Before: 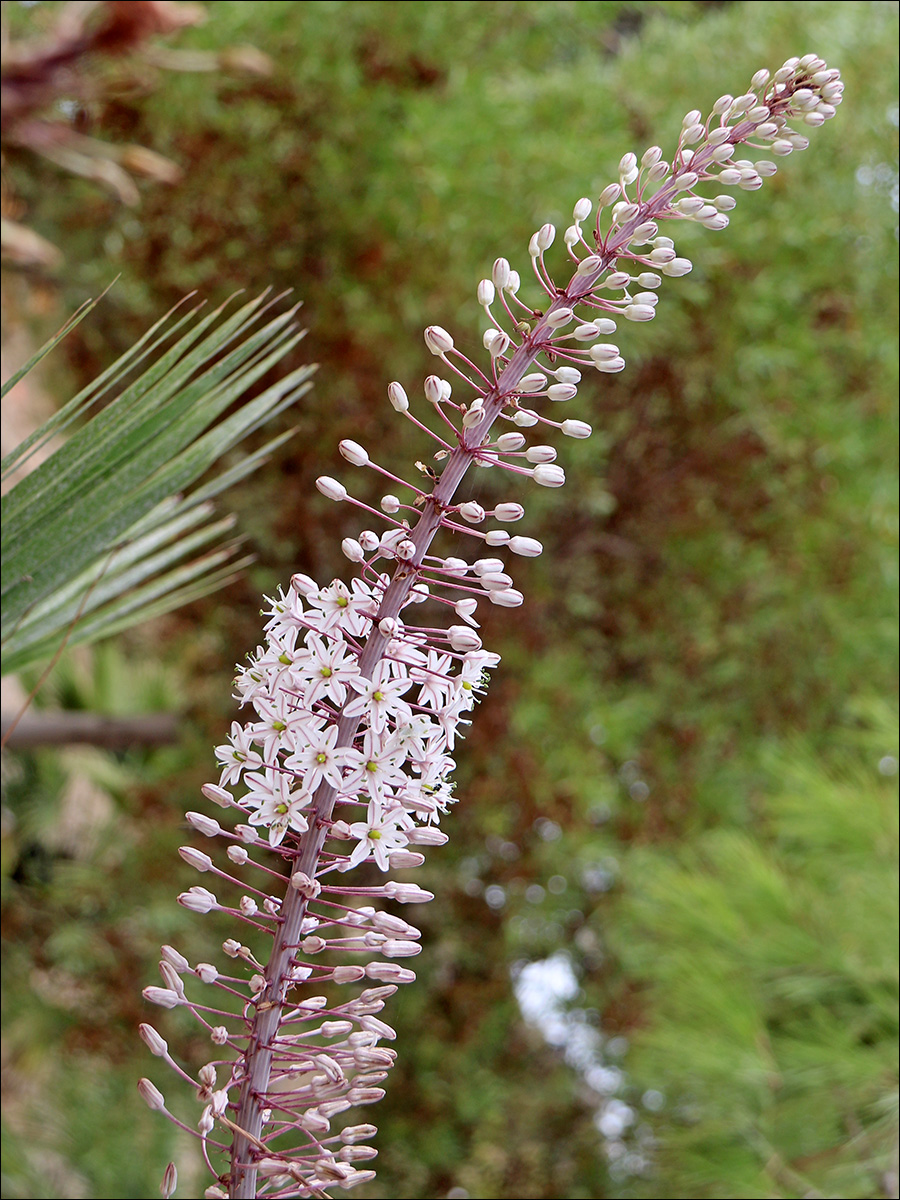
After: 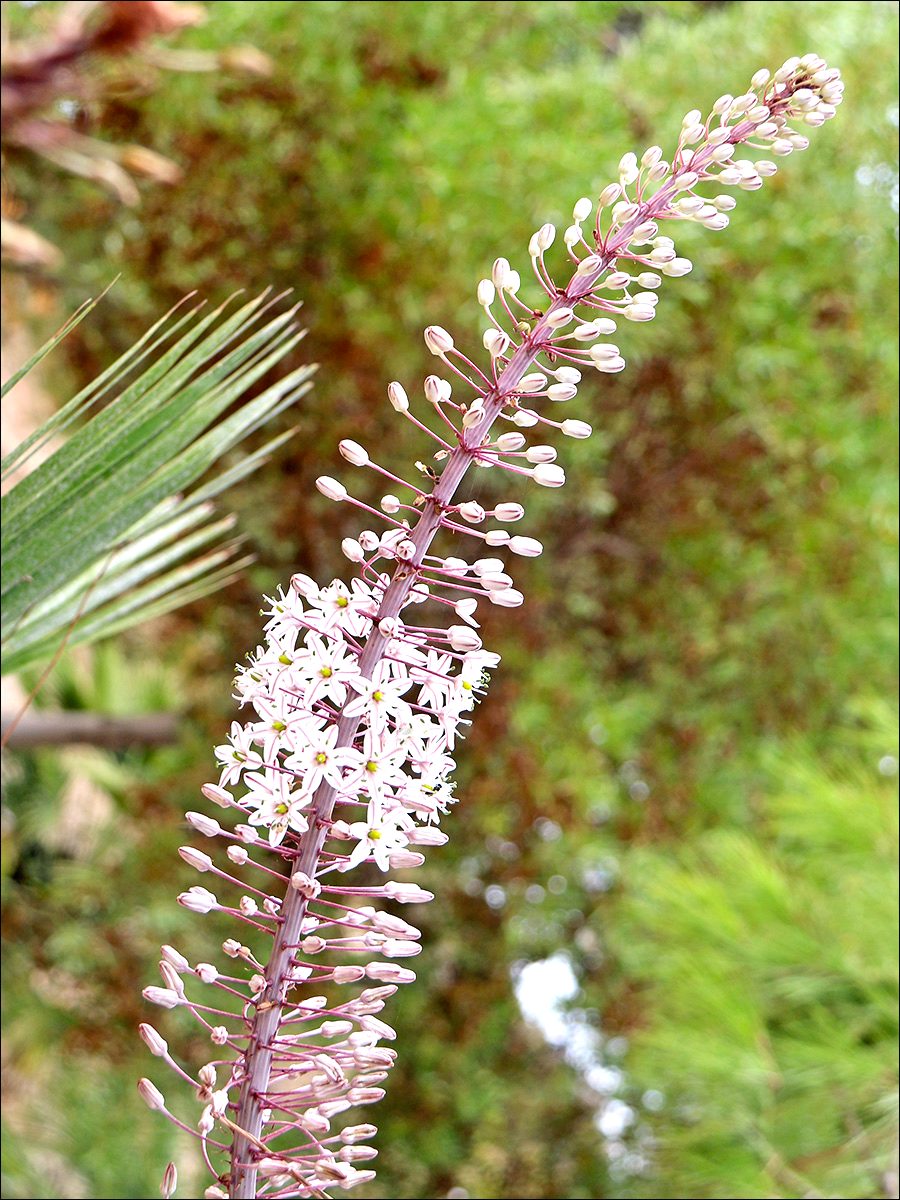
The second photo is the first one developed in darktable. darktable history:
exposure: black level correction 0, exposure 0.892 EV, compensate exposure bias true, compensate highlight preservation false
color balance rgb: shadows lift › luminance -7.51%, shadows lift › chroma 2.375%, shadows lift › hue 164.55°, perceptual saturation grading › global saturation 10.712%
